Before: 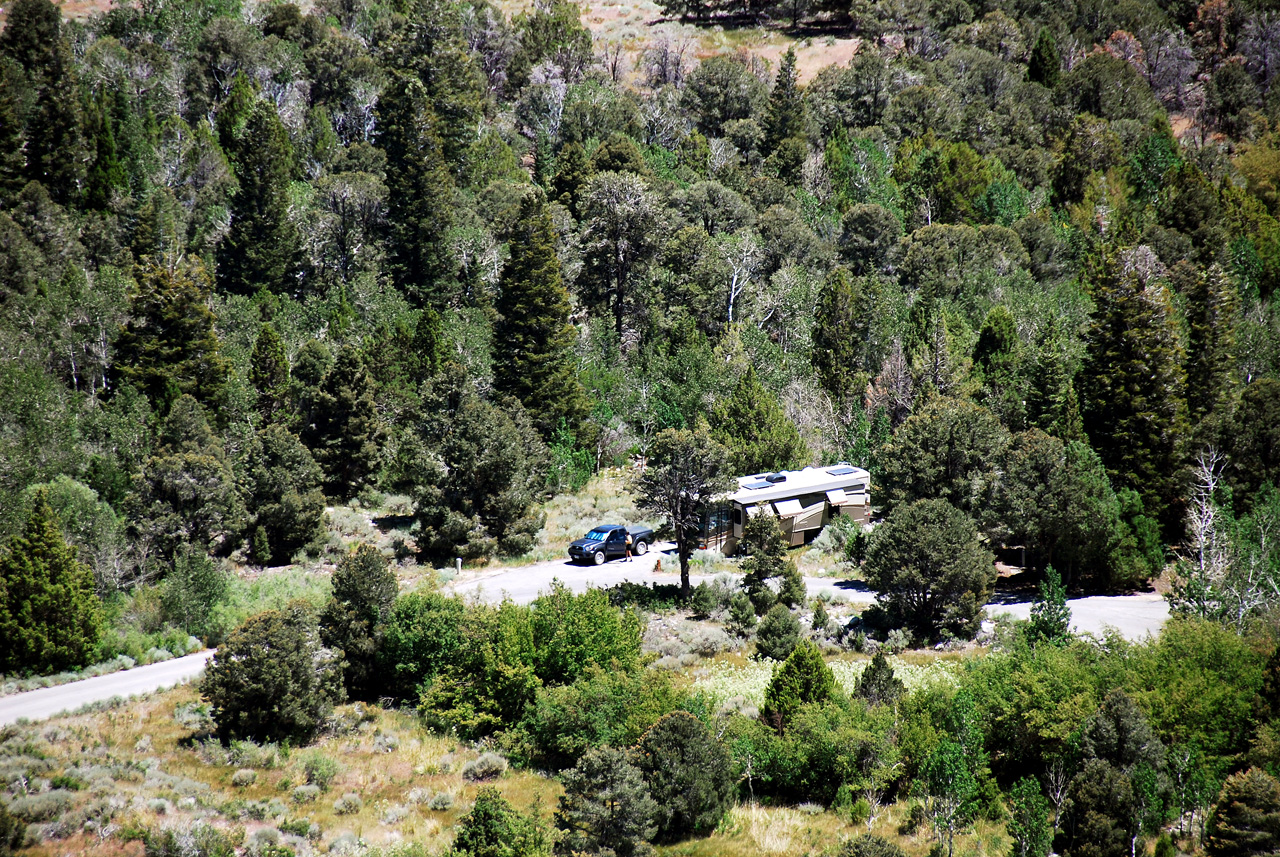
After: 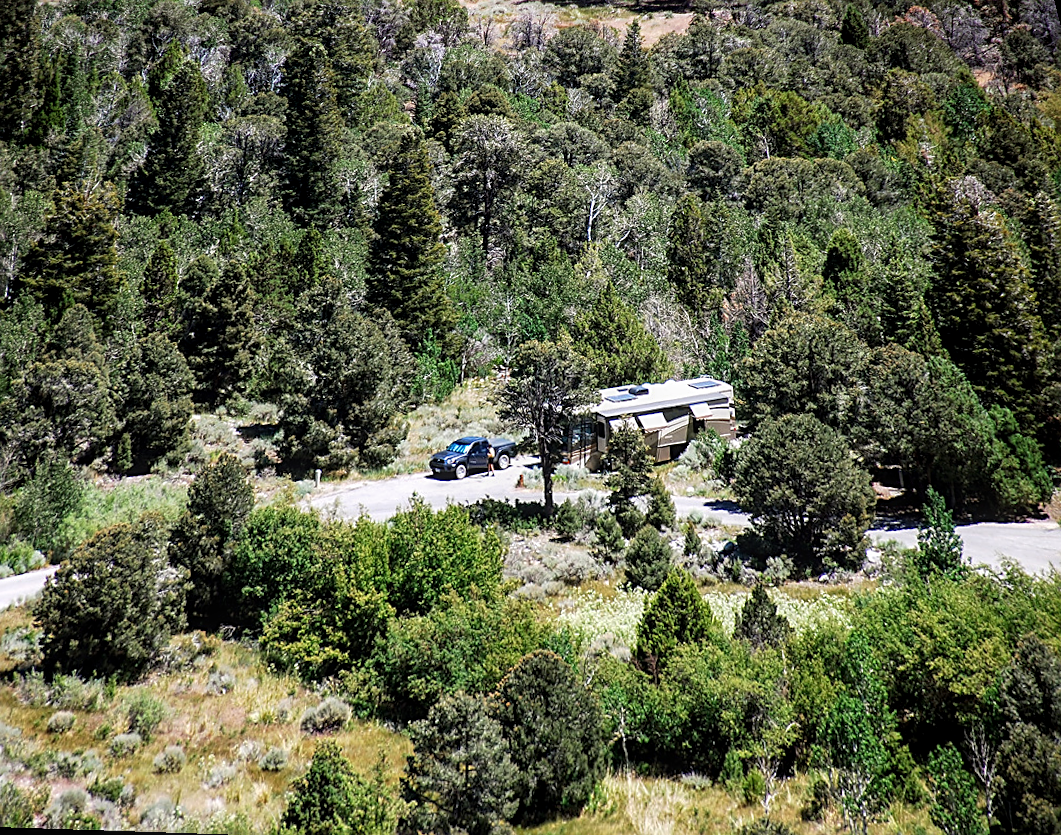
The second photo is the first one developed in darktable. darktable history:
sharpen: on, module defaults
rotate and perspective: rotation 0.72°, lens shift (vertical) -0.352, lens shift (horizontal) -0.051, crop left 0.152, crop right 0.859, crop top 0.019, crop bottom 0.964
local contrast: on, module defaults
